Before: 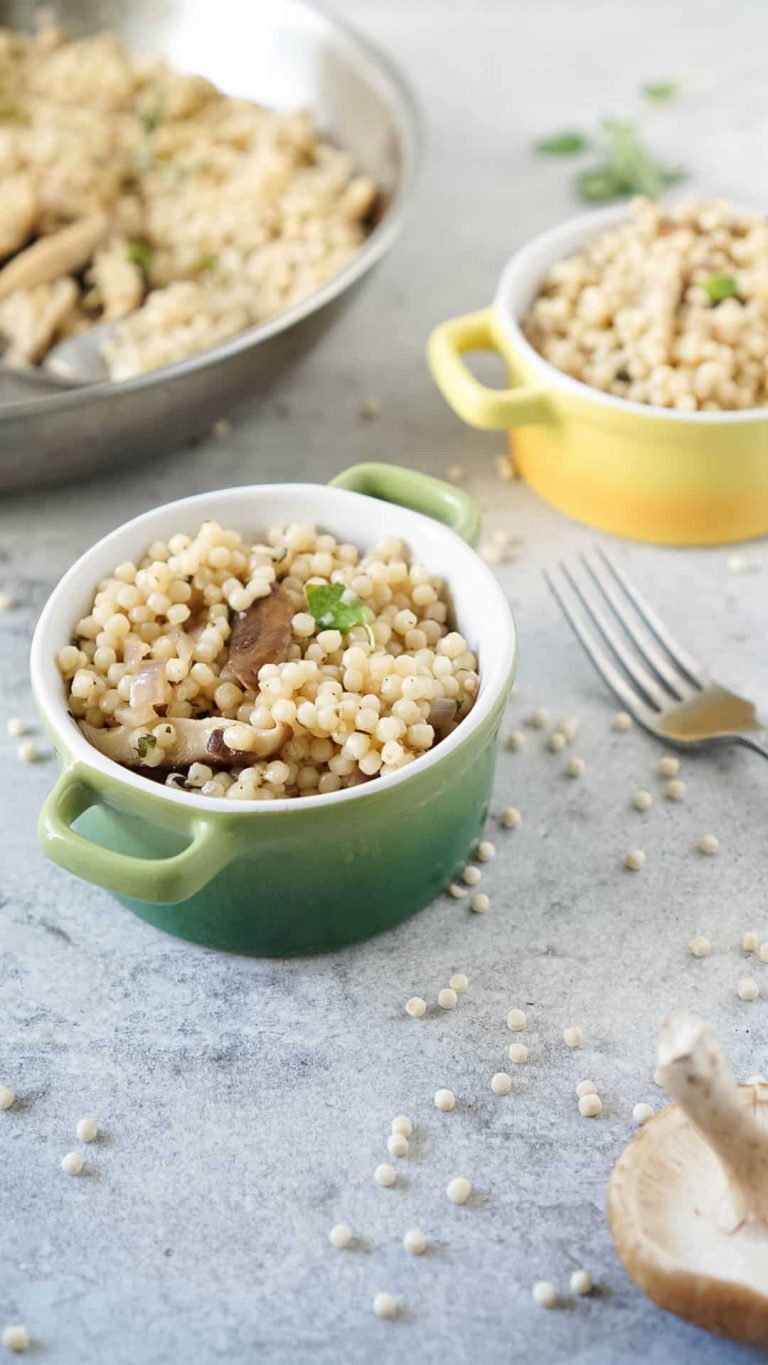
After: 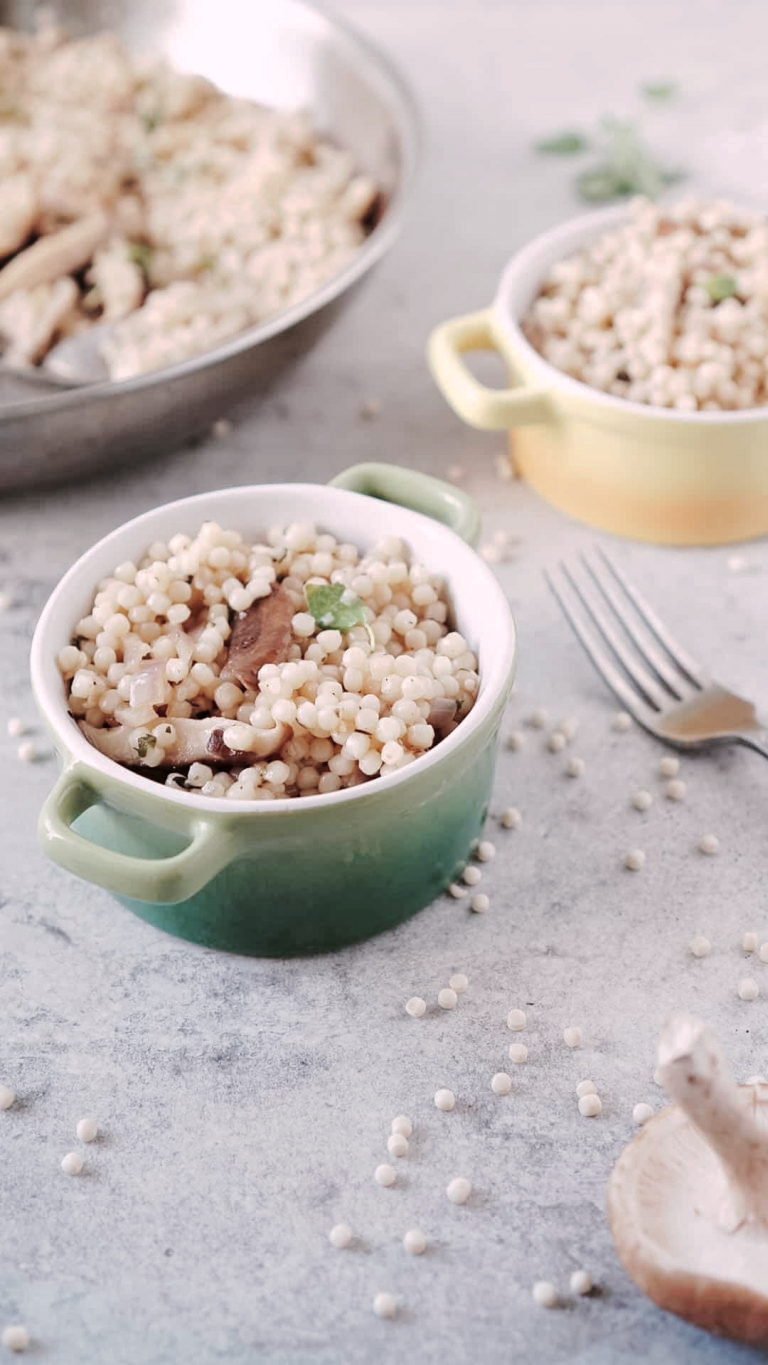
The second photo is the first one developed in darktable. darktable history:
tone curve: curves: ch0 [(0, 0) (0.003, 0.012) (0.011, 0.014) (0.025, 0.02) (0.044, 0.034) (0.069, 0.047) (0.1, 0.063) (0.136, 0.086) (0.177, 0.131) (0.224, 0.183) (0.277, 0.243) (0.335, 0.317) (0.399, 0.403) (0.468, 0.488) (0.543, 0.573) (0.623, 0.649) (0.709, 0.718) (0.801, 0.795) (0.898, 0.872) (1, 1)], preserve colors none
color look up table: target L [95.05, 93.72, 89.51, 91.18, 88.12, 77.58, 73.05, 62.15, 62.19, 50.66, 44.26, 10.07, 200.55, 89.78, 79.38, 66.43, 68.06, 58.24, 53.7, 51.26, 49.56, 53.99, 37.7, 33.85, 30, 30.27, 10.92, 78.48, 78.76, 75.83, 61.4, 58.38, 51, 48.87, 48.32, 43.87, 33.73, 37.89, 32.74, 33.69, 27.31, 17.66, 7.488, 1.573, 94.15, 81.93, 60.96, 57.95, 33.29], target a [-9.823, -13.65, -35.57, -38.4, 3.082, -19.88, -42.92, -0.33, -5.119, -29.19, -25.96, -8.958, 0, 7.161, 20.05, 44.11, 22.1, 61.83, 63.41, 71.52, 71.78, 20.85, 9.281, 14.43, 41.82, 41.44, 27.73, 20.1, 16.27, 33.53, 57.56, -6.823, 76.15, 71.27, 41.81, -6.101, 48.13, 31.04, 20.51, 46.95, 2.6, 30.46, 18.98, 8.845, -15.63, -34.03, -4.68, -21.44, -10.47], target b [10.27, 33.95, 17.14, -1.533, 2.316, 14.03, 30.66, 35.06, 11.42, -0.217, 17.85, 6.088, 0, 18.73, 41.46, 21.49, 9.938, 8.491, 42.68, 55.03, 34.93, 30.74, 1.13, 20.81, 28.3, 38.06, 14.36, -12.32, -2.097, -1.774, -13.02, -29.8, -13.37, 1.902, -32.1, -41.92, -24.51, 0.109, -18.86, 4.245, -30.05, -51.97, -32.19, -1.602, -4.221, -14.97, -14.83, -9.188, -15.37], num patches 49
